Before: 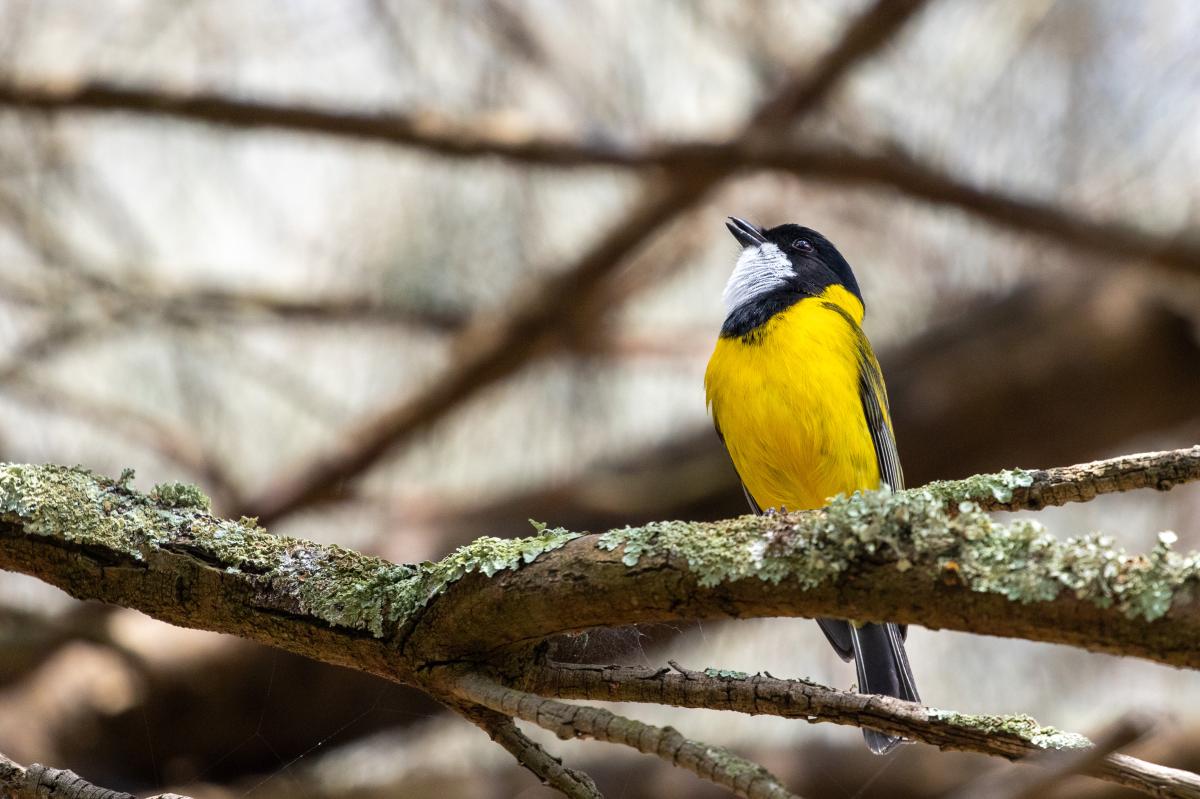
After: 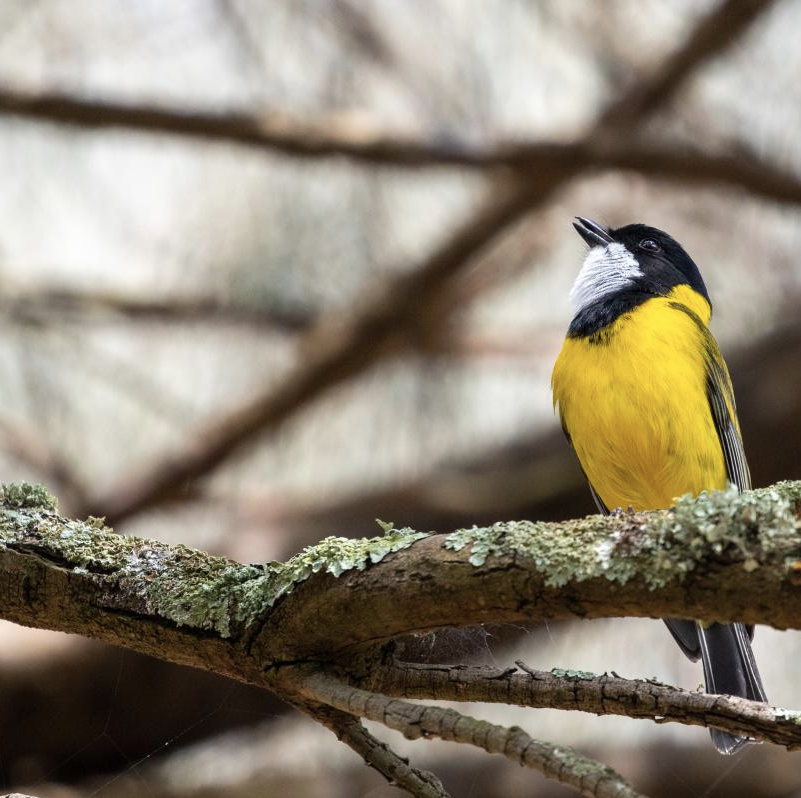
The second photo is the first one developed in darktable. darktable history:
crop and rotate: left 12.775%, right 20.414%
contrast brightness saturation: saturation -0.163
